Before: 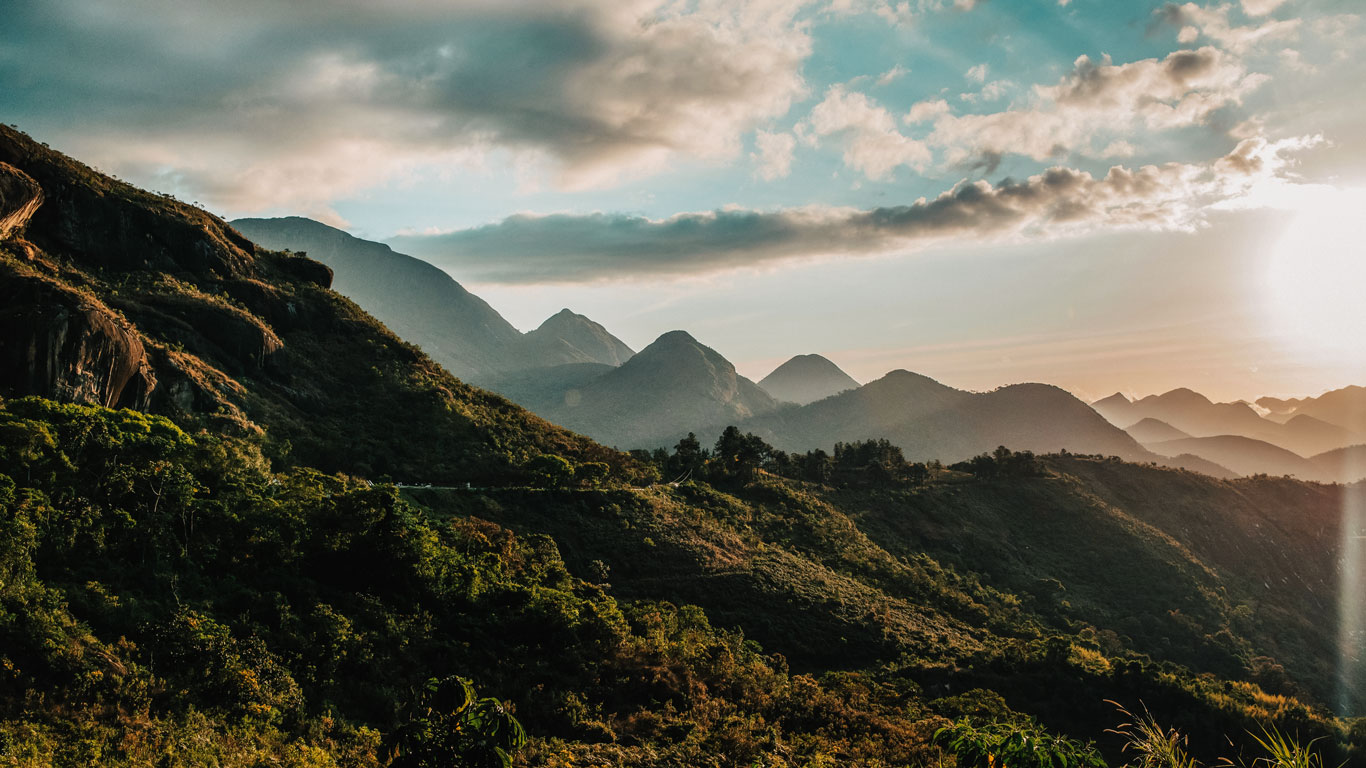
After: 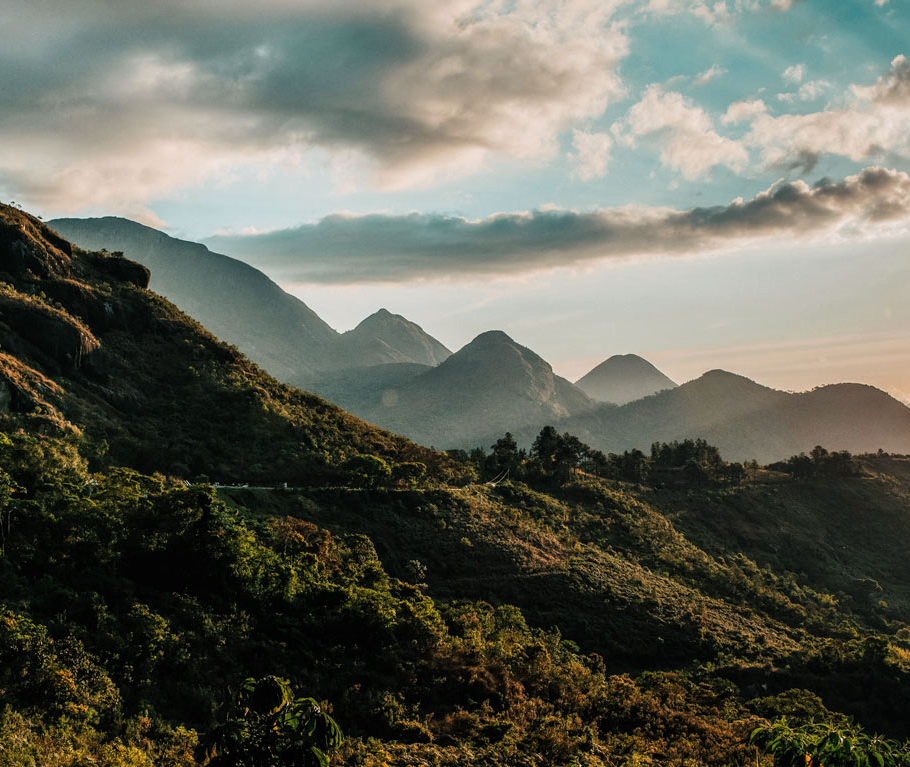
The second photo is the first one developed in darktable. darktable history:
crop and rotate: left 13.409%, right 19.924%
local contrast: highlights 100%, shadows 100%, detail 120%, midtone range 0.2
